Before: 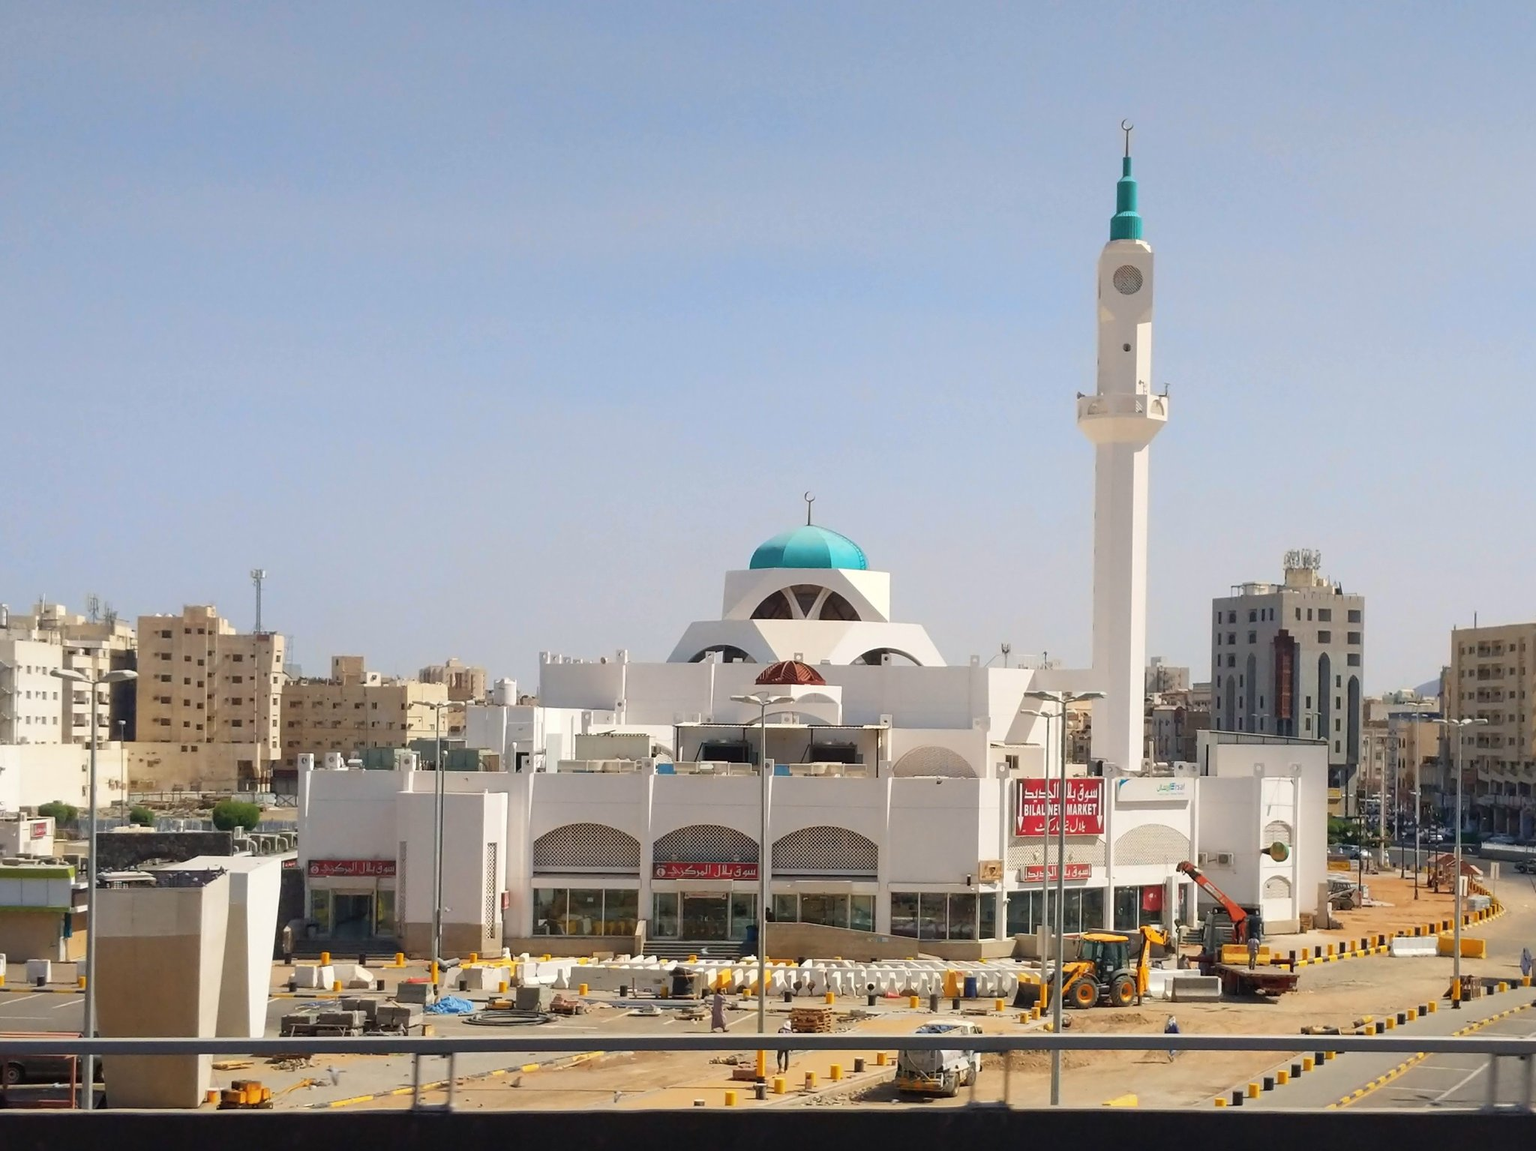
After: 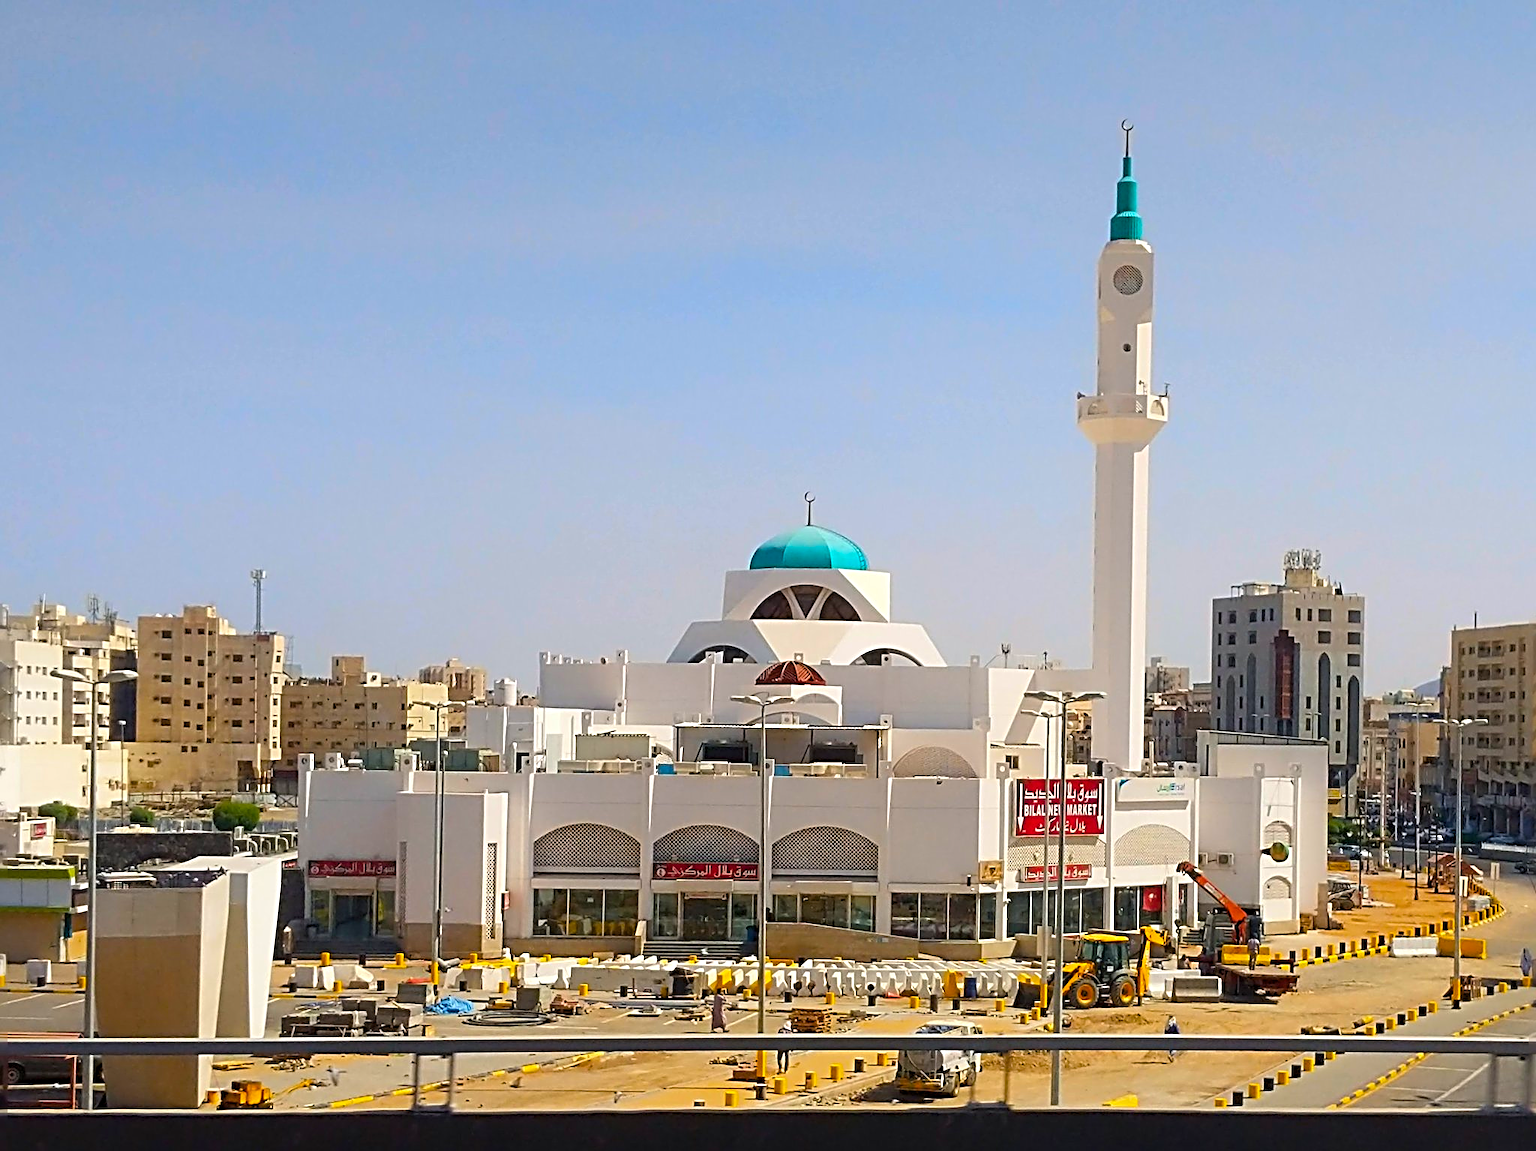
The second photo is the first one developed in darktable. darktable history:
sharpen: radius 3.69, amount 0.928
color balance rgb: linear chroma grading › global chroma 15%, perceptual saturation grading › global saturation 30%
